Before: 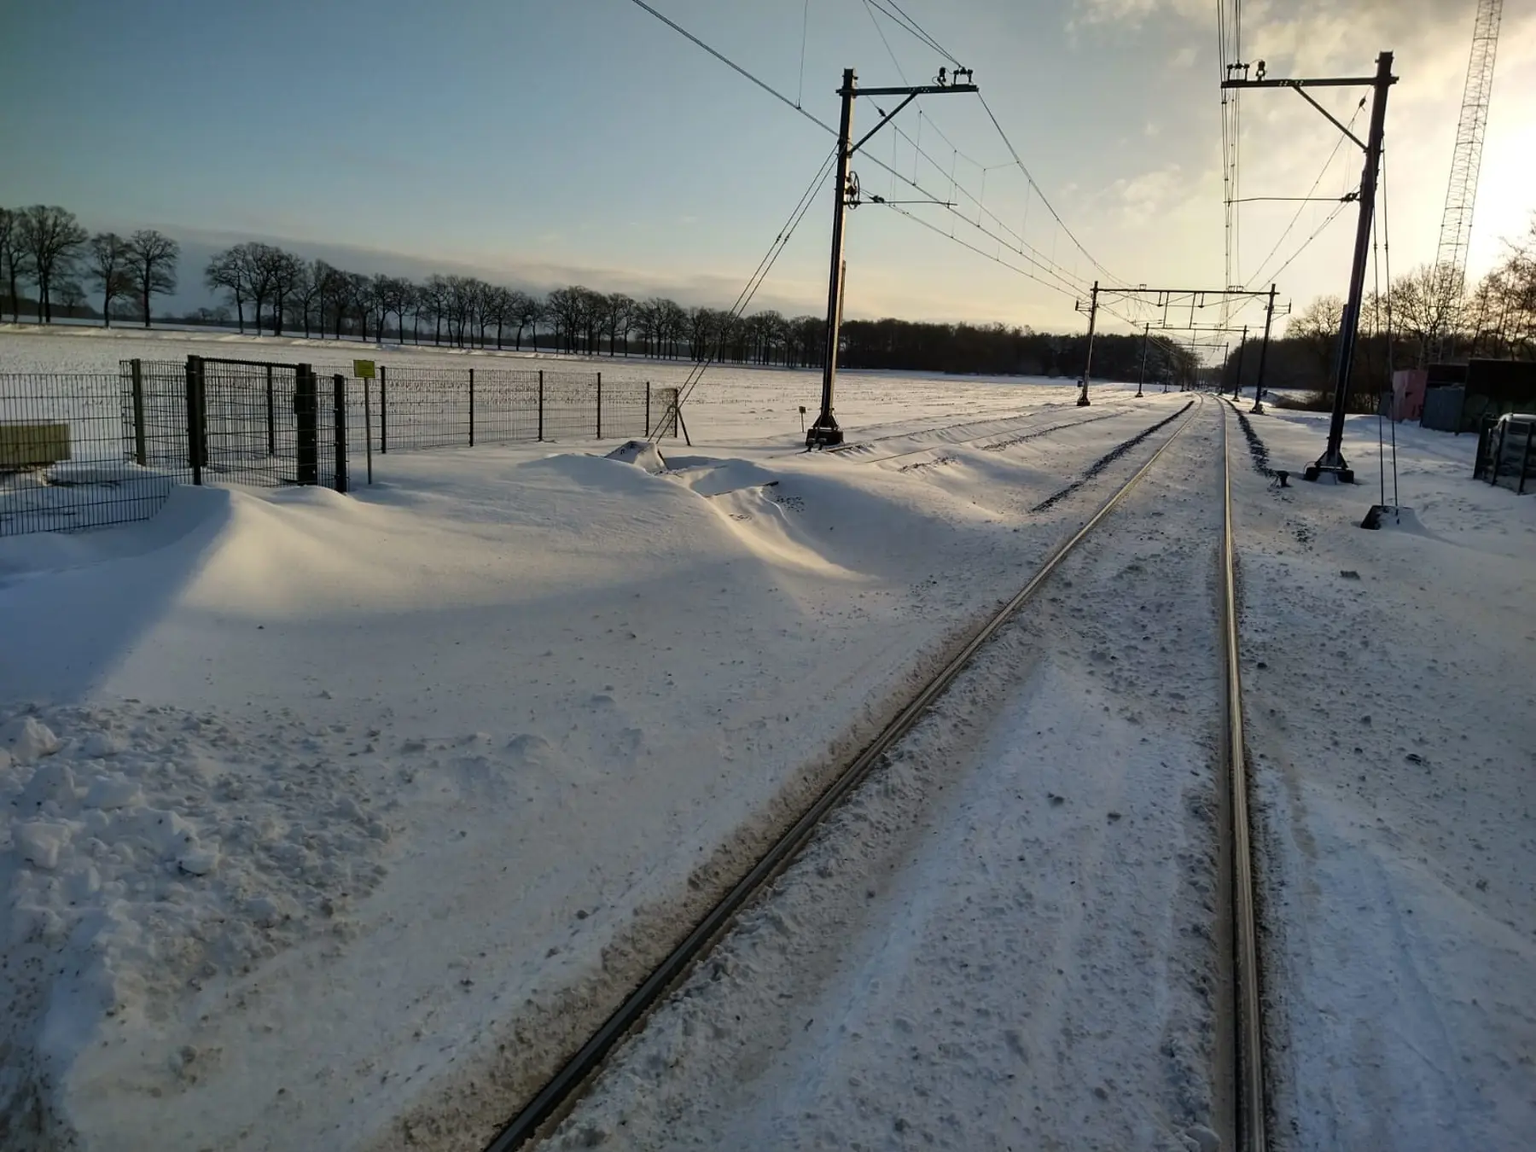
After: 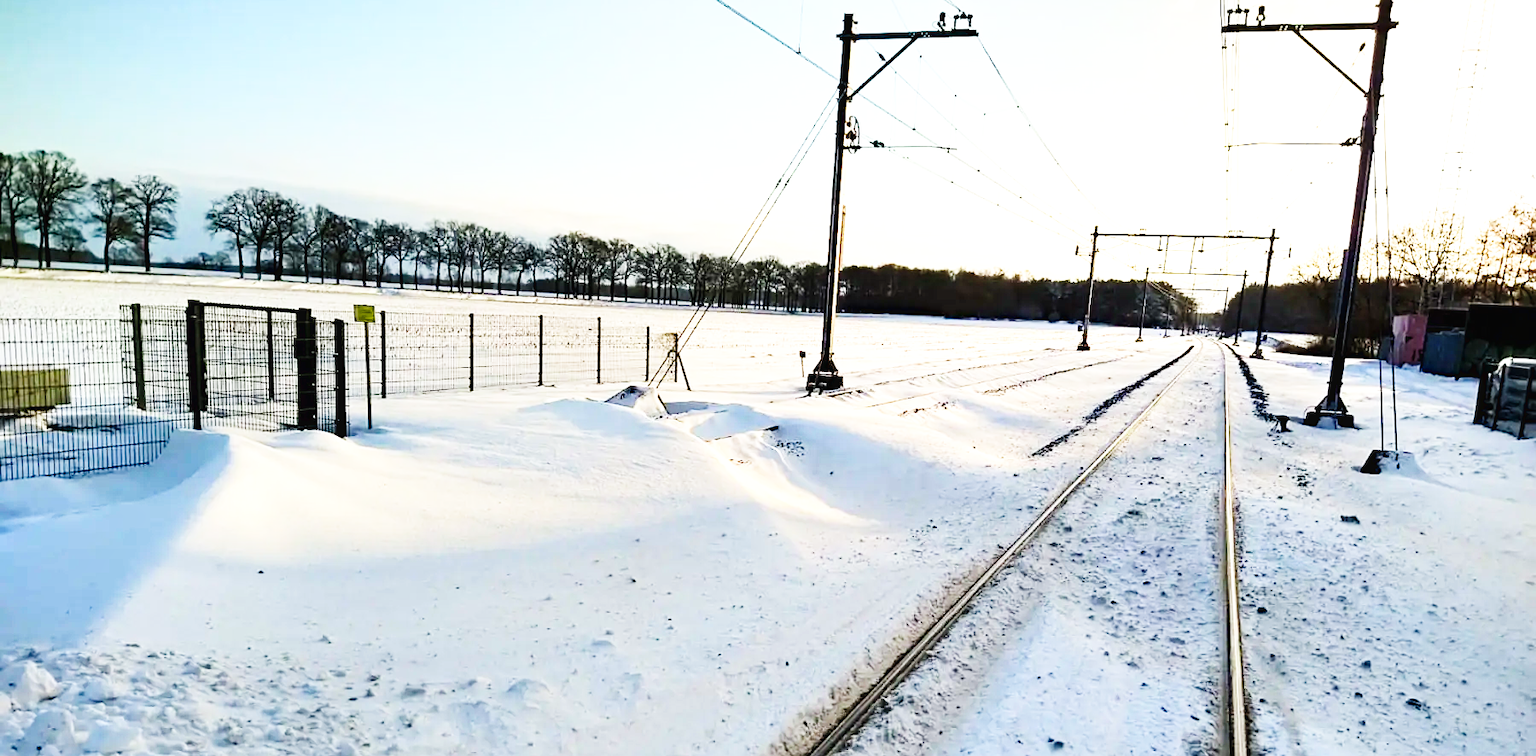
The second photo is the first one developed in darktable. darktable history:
sharpen: amount 0.2
crop and rotate: top 4.848%, bottom 29.503%
base curve: curves: ch0 [(0, 0.003) (0.001, 0.002) (0.006, 0.004) (0.02, 0.022) (0.048, 0.086) (0.094, 0.234) (0.162, 0.431) (0.258, 0.629) (0.385, 0.8) (0.548, 0.918) (0.751, 0.988) (1, 1)], preserve colors none
haze removal: compatibility mode true, adaptive false
exposure: exposure 0.999 EV, compensate highlight preservation false
shadows and highlights: shadows 0, highlights 40
